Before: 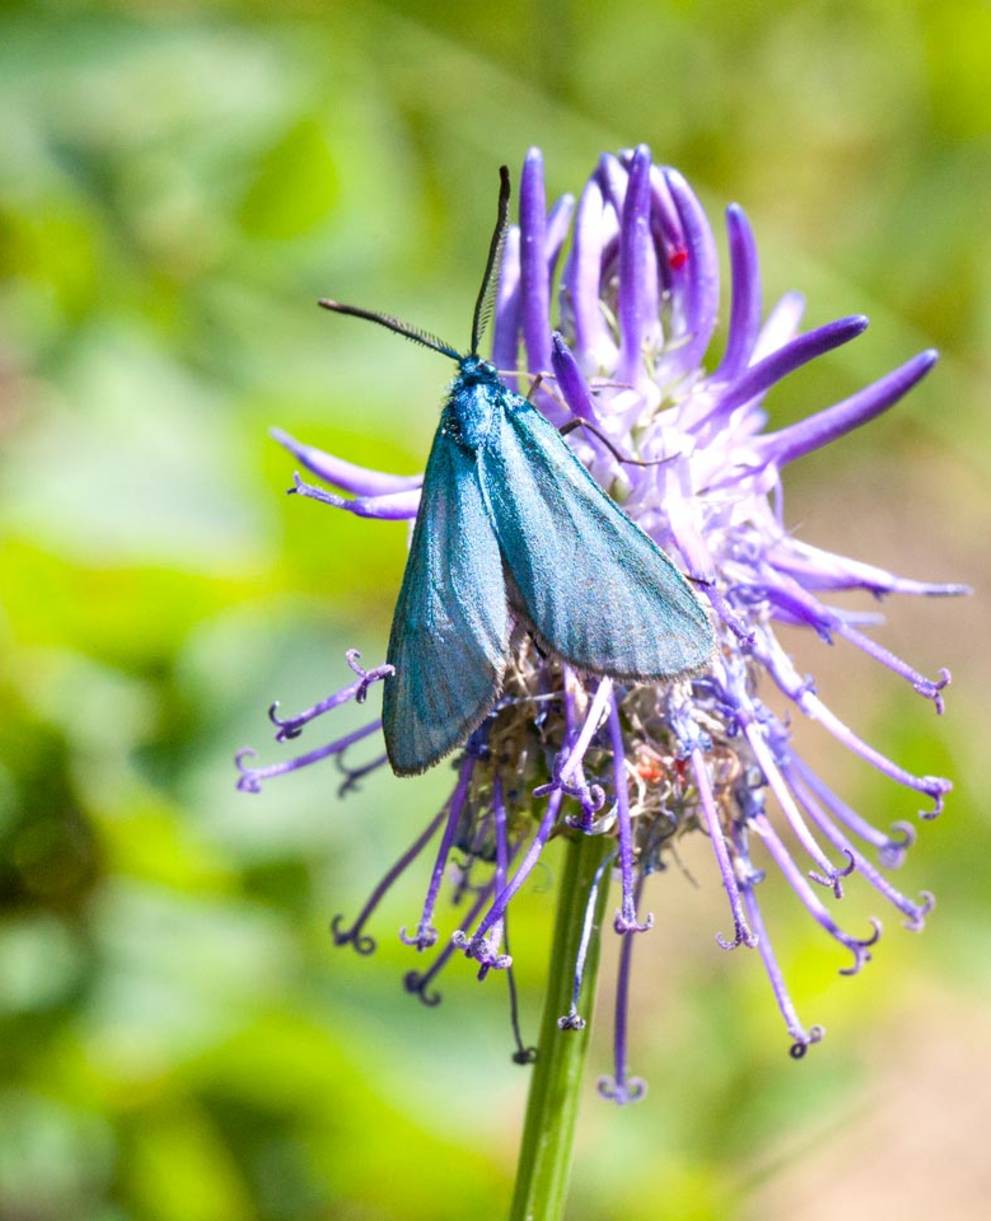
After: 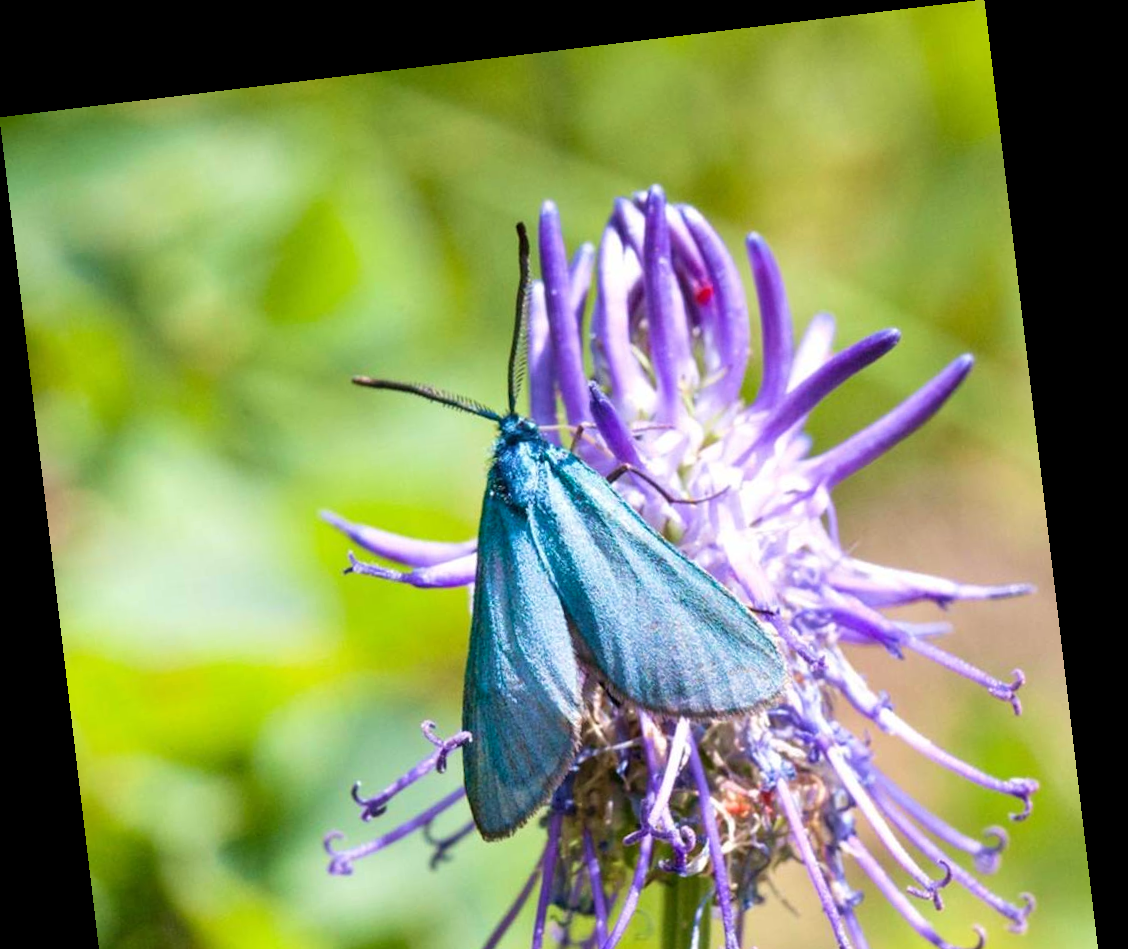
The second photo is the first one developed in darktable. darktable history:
rotate and perspective: rotation -6.83°, automatic cropping off
velvia: on, module defaults
crop: bottom 28.576%
